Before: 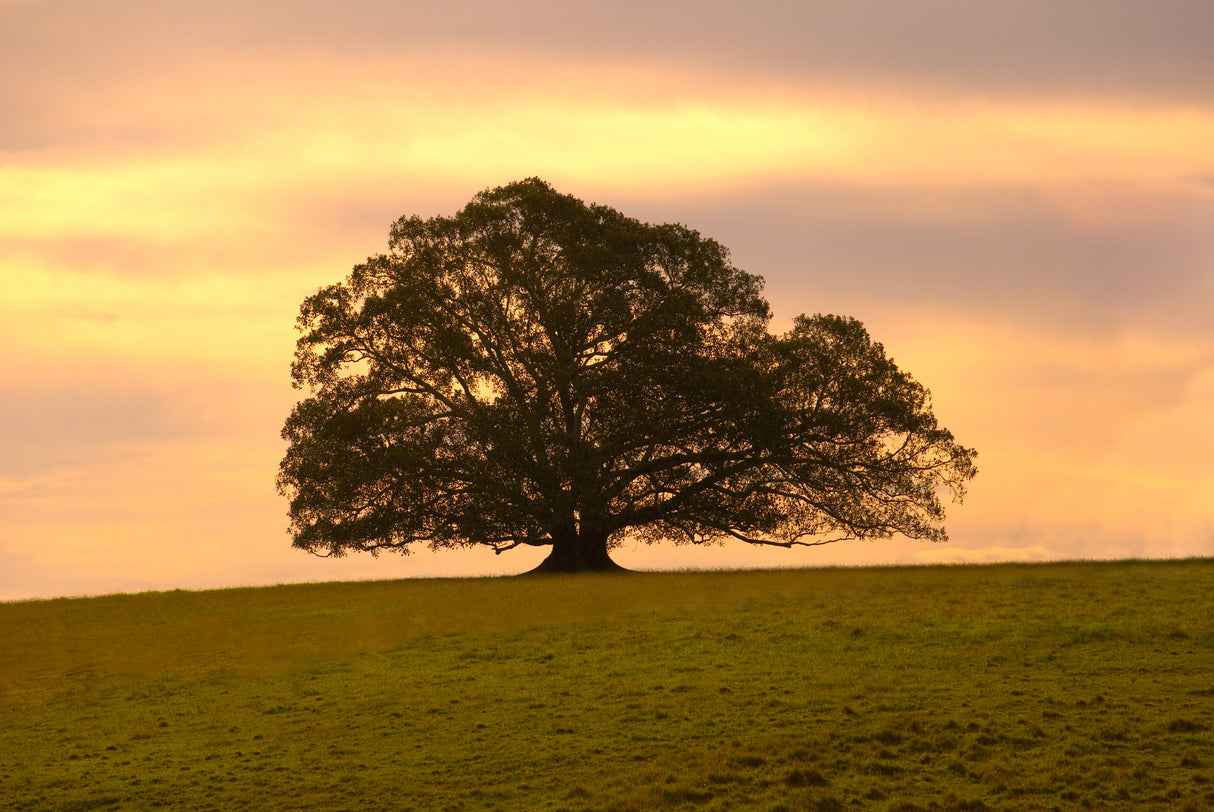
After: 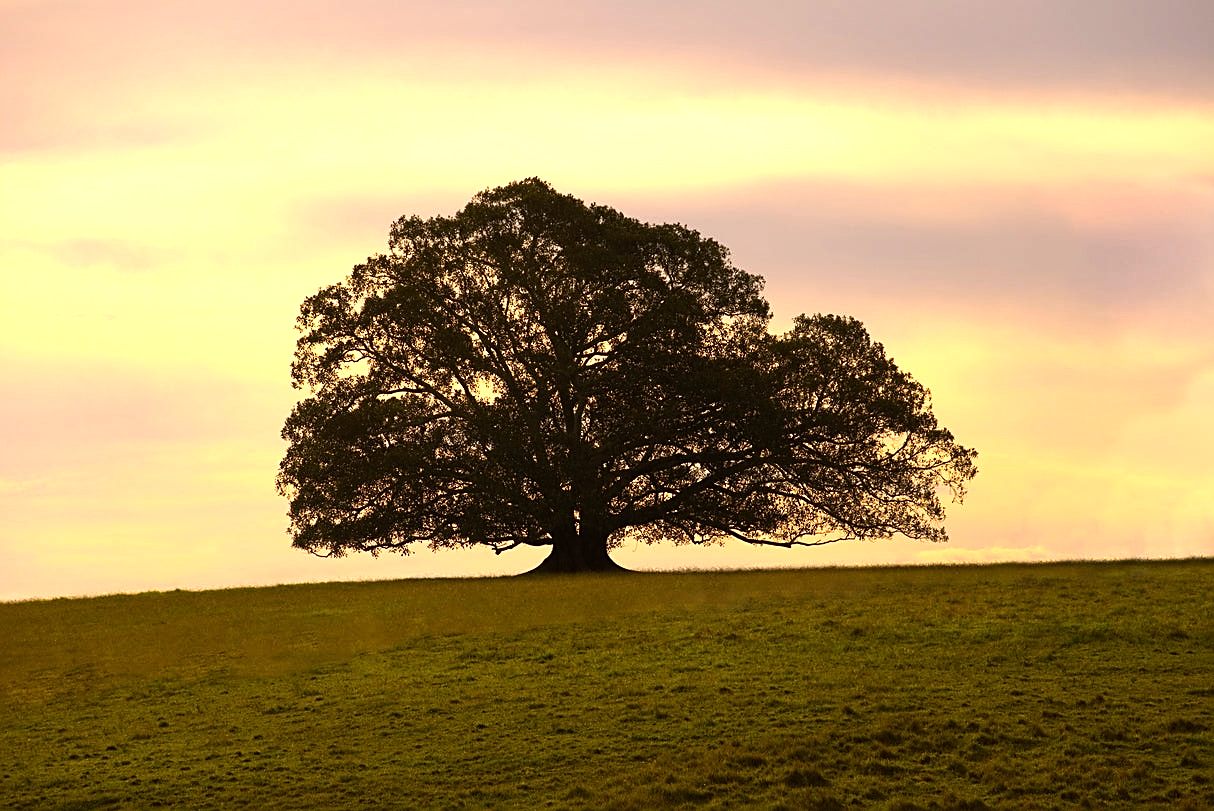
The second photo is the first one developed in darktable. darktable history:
sharpen: on, module defaults
crop: bottom 0.071%
white balance: red 0.967, blue 1.049
tone equalizer: -8 EV -0.75 EV, -7 EV -0.7 EV, -6 EV -0.6 EV, -5 EV -0.4 EV, -3 EV 0.4 EV, -2 EV 0.6 EV, -1 EV 0.7 EV, +0 EV 0.75 EV, edges refinement/feathering 500, mask exposure compensation -1.57 EV, preserve details no
